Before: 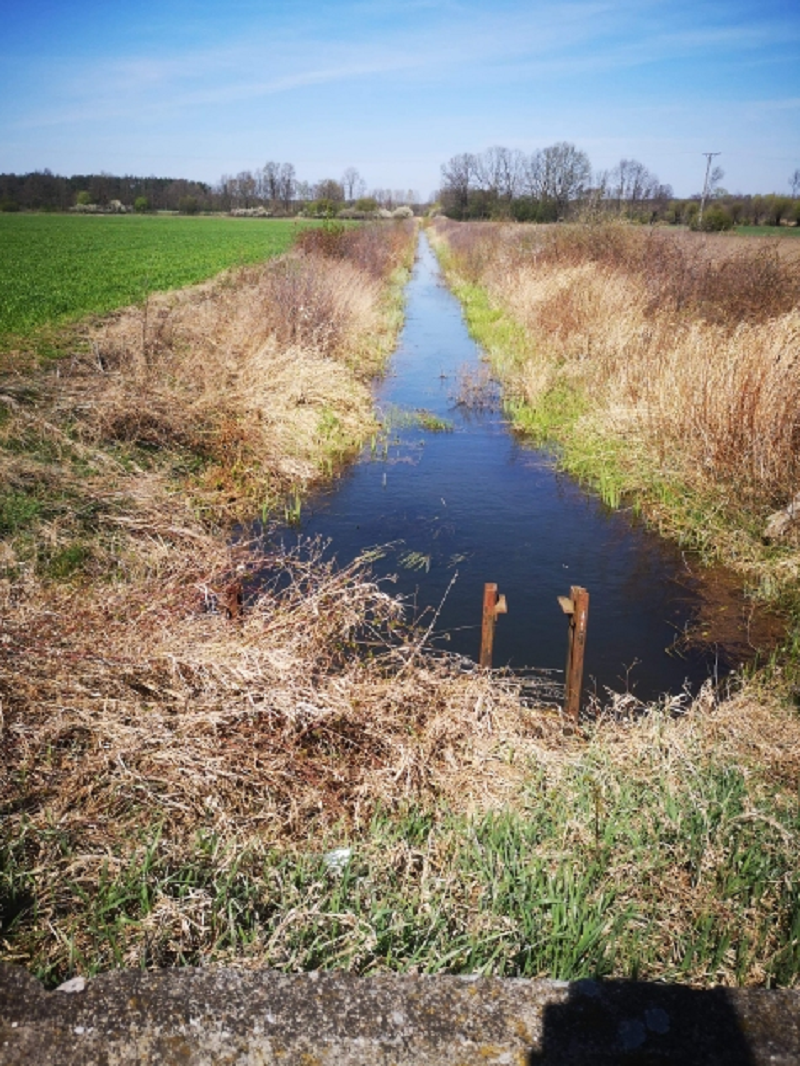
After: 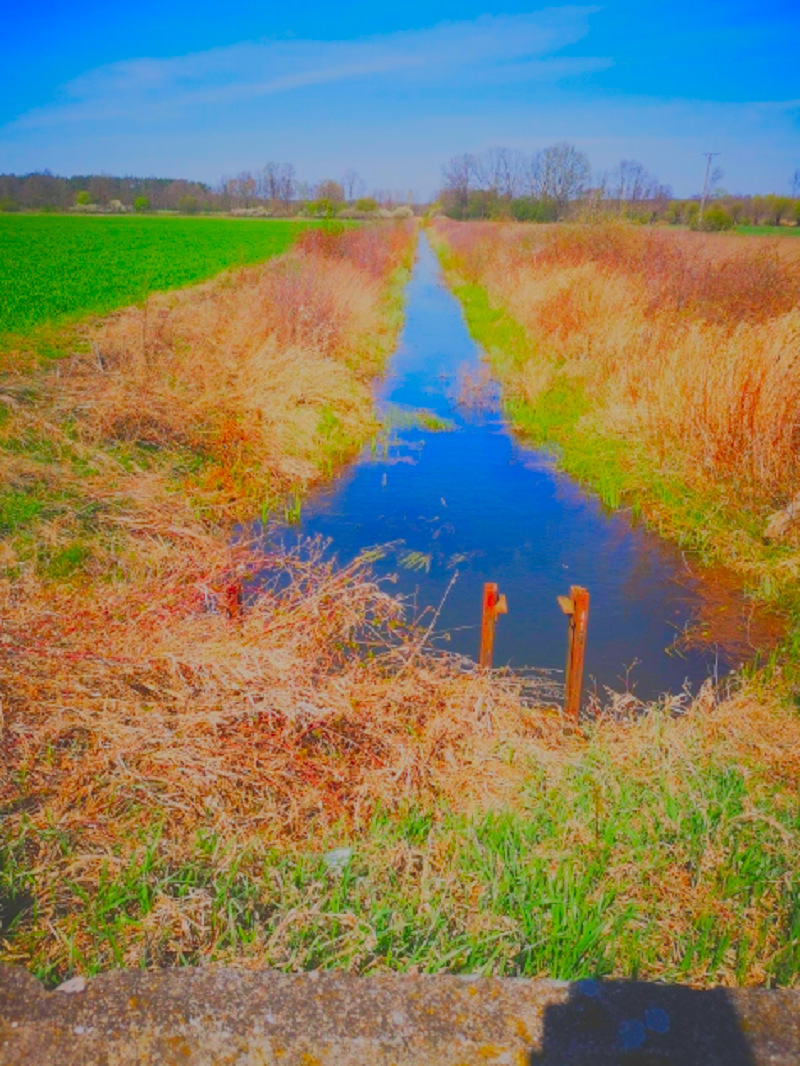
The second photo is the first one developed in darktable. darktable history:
filmic rgb: black relative exposure -14 EV, white relative exposure 8 EV, threshold 3 EV, hardness 3.74, latitude 50%, contrast 0.5, color science v5 (2021), contrast in shadows safe, contrast in highlights safe, enable highlight reconstruction true
exposure: black level correction -0.005, exposure 0.622 EV, compensate highlight preservation false
color correction: saturation 2.15
